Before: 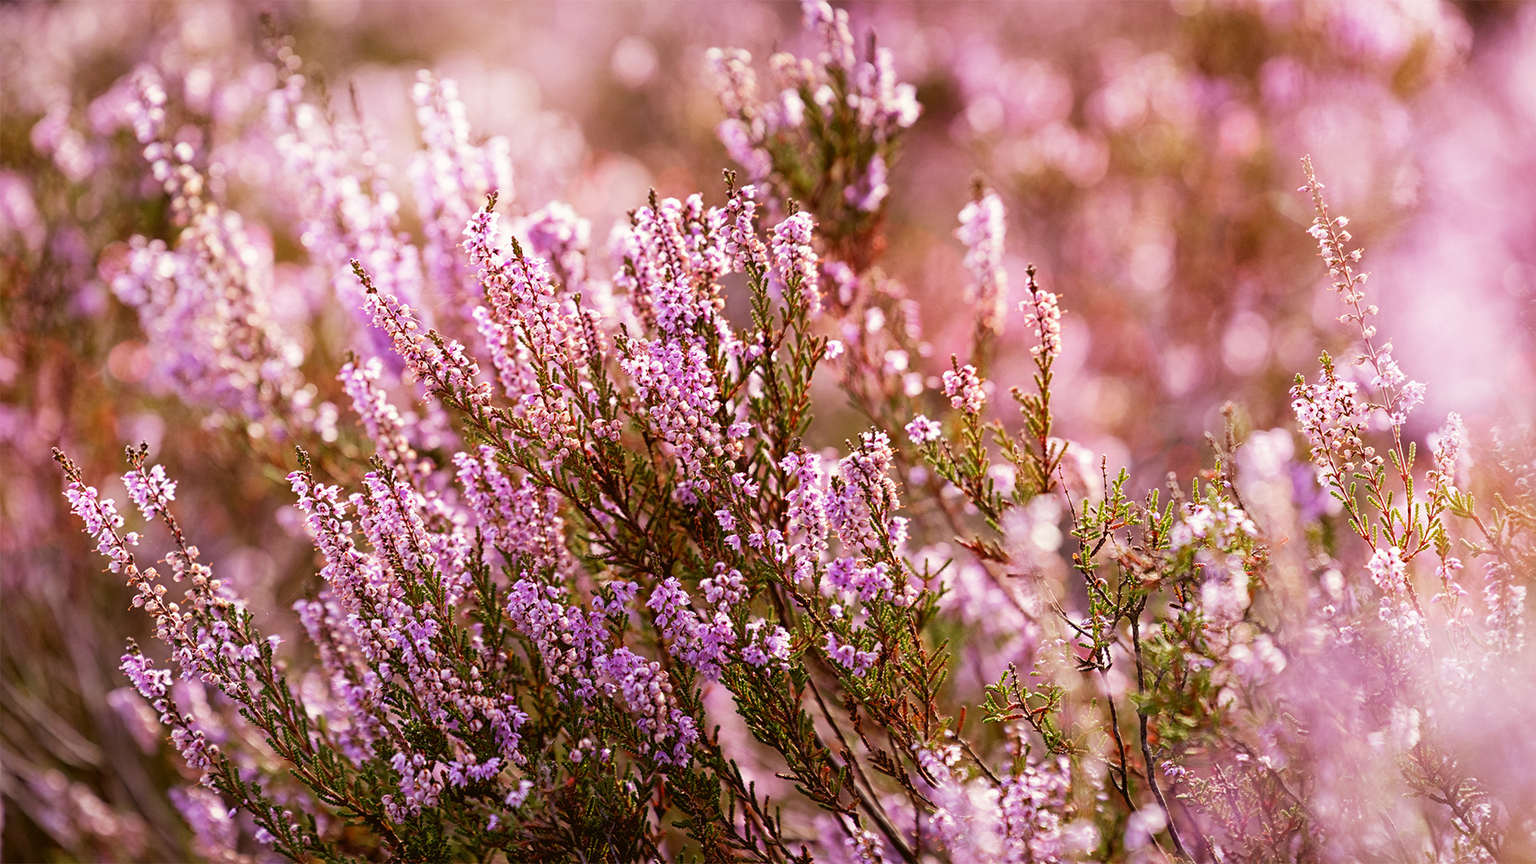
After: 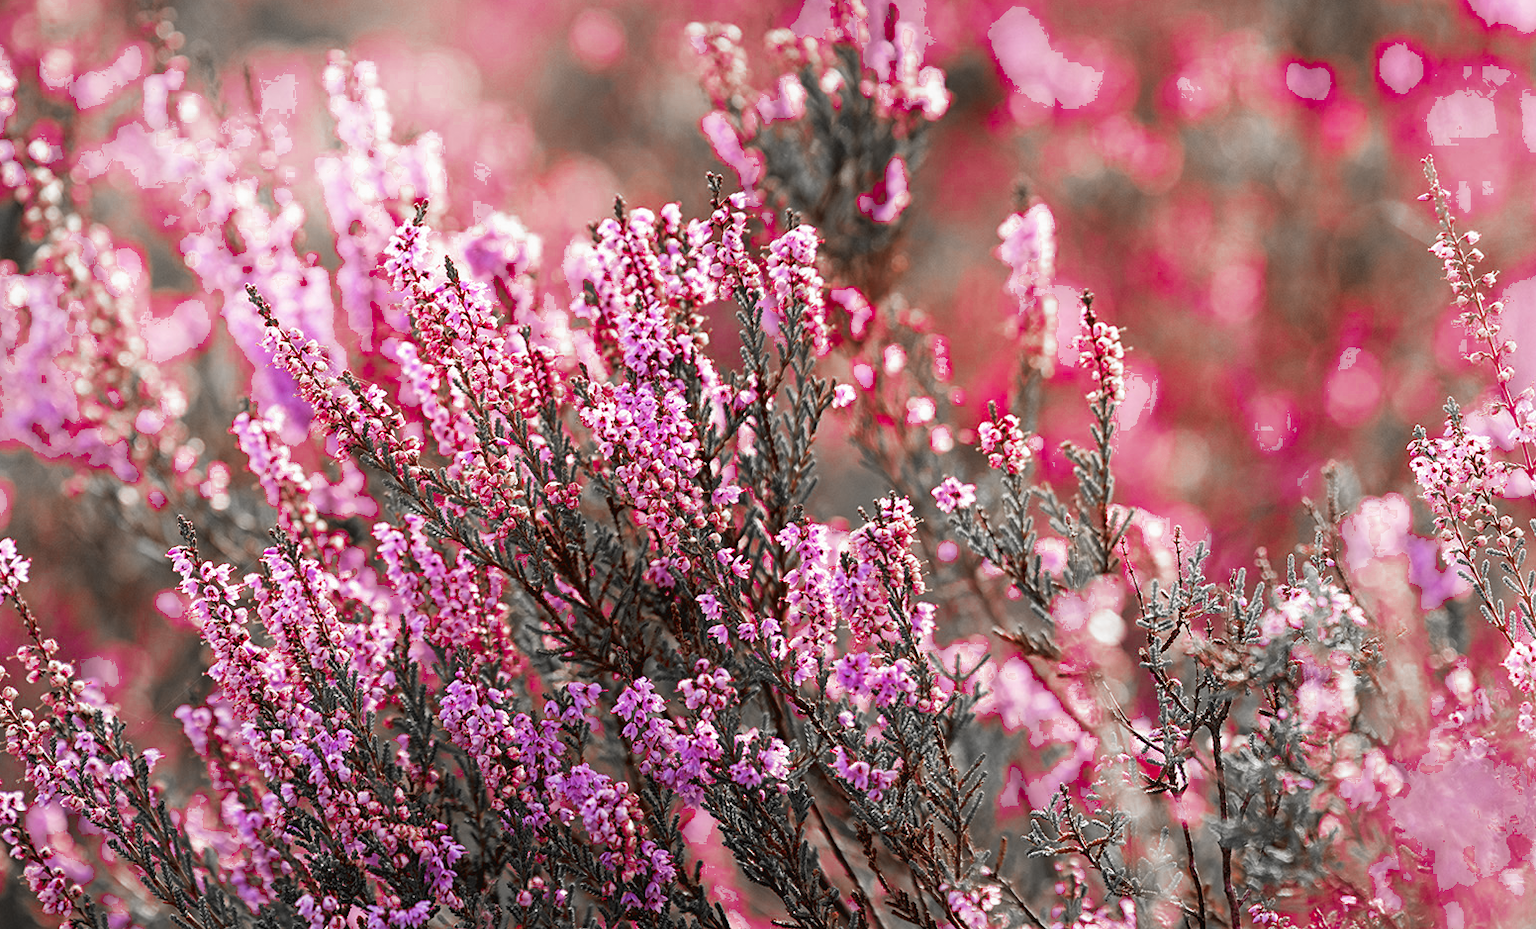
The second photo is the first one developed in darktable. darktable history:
crop: left 9.929%, top 3.475%, right 9.188%, bottom 9.529%
color zones: curves: ch0 [(0, 0.278) (0.143, 0.5) (0.286, 0.5) (0.429, 0.5) (0.571, 0.5) (0.714, 0.5) (0.857, 0.5) (1, 0.5)]; ch1 [(0, 1) (0.143, 0.165) (0.286, 0) (0.429, 0) (0.571, 0) (0.714, 0) (0.857, 0.5) (1, 0.5)]; ch2 [(0, 0.508) (0.143, 0.5) (0.286, 0.5) (0.429, 0.5) (0.571, 0.5) (0.714, 0.5) (0.857, 0.5) (1, 0.5)]
